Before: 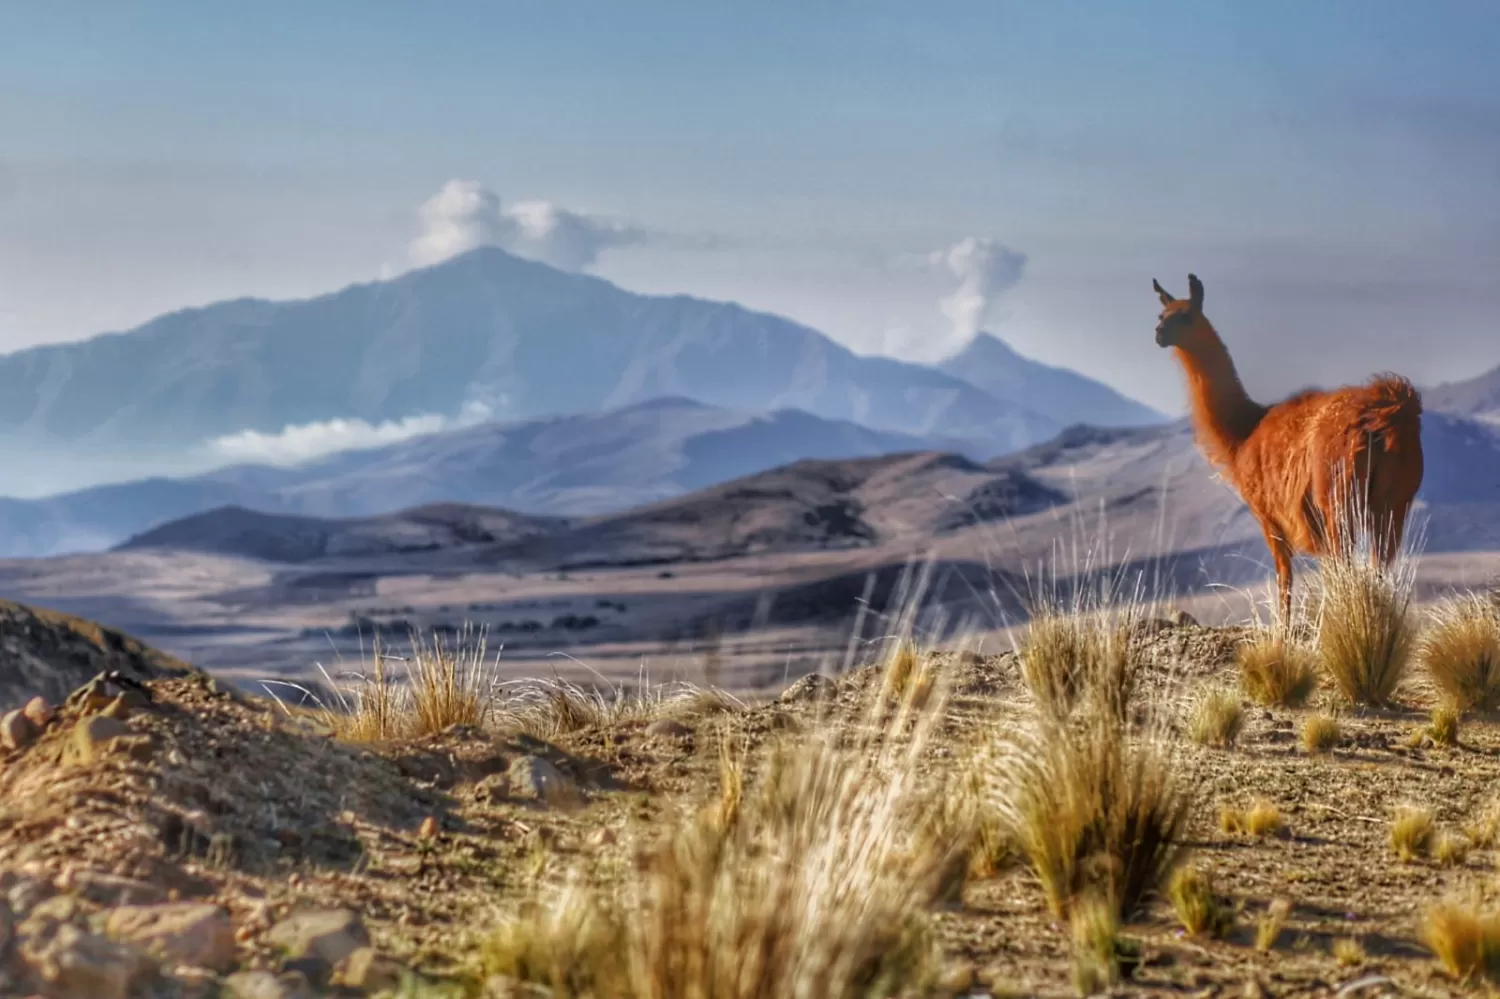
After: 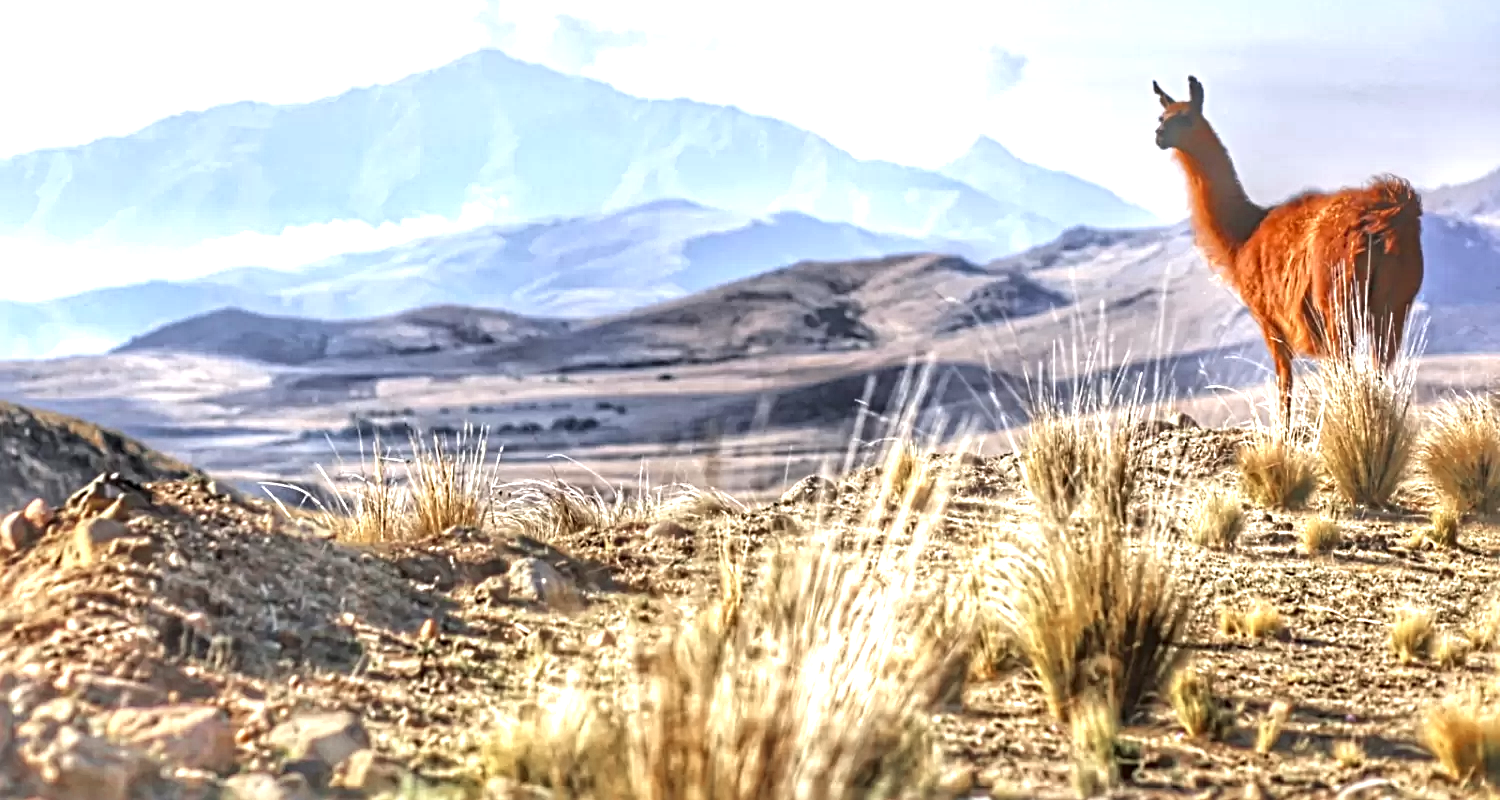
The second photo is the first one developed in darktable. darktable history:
exposure: black level correction -0.001, exposure 1.333 EV, compensate highlight preservation false
color zones: curves: ch0 [(0, 0.5) (0.125, 0.4) (0.25, 0.5) (0.375, 0.4) (0.5, 0.4) (0.625, 0.6) (0.75, 0.6) (0.875, 0.5)]; ch1 [(0, 0.35) (0.125, 0.45) (0.25, 0.35) (0.375, 0.35) (0.5, 0.35) (0.625, 0.35) (0.75, 0.45) (0.875, 0.35)]; ch2 [(0, 0.6) (0.125, 0.5) (0.25, 0.5) (0.375, 0.6) (0.5, 0.6) (0.625, 0.5) (0.75, 0.5) (0.875, 0.5)]
sharpen: radius 4.888
crop and rotate: top 19.891%
